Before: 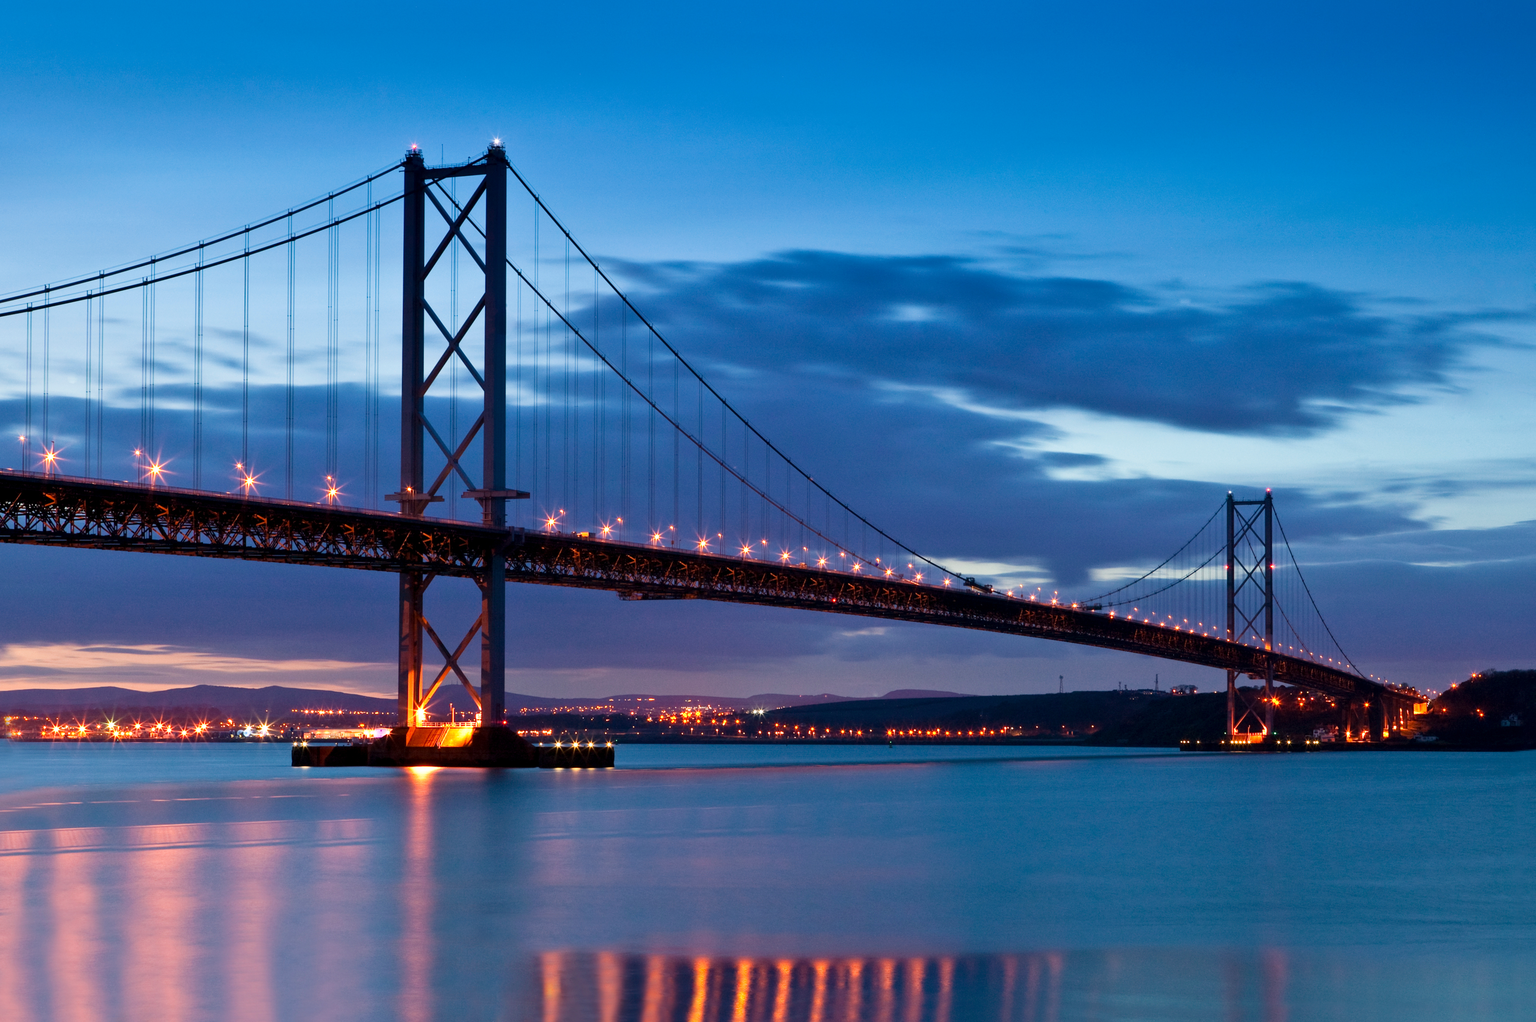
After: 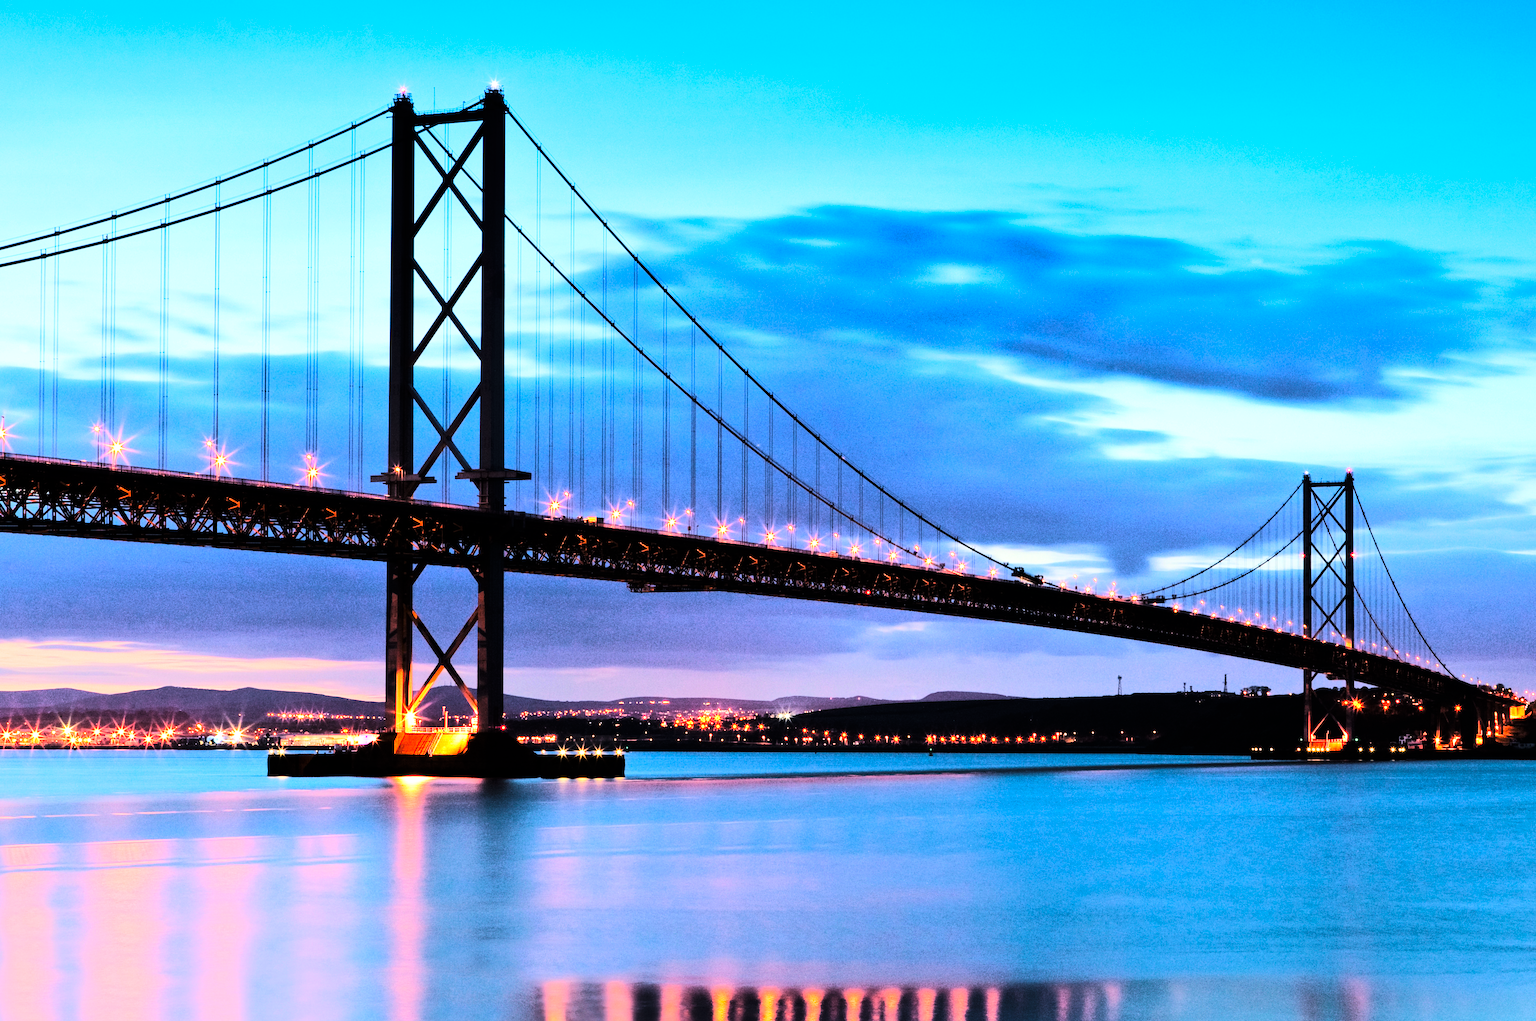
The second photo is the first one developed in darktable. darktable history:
crop: left 3.305%, top 6.436%, right 6.389%, bottom 3.258%
tone curve: curves: ch0 [(0, 0) (0.086, 0.006) (0.148, 0.021) (0.245, 0.105) (0.374, 0.401) (0.444, 0.631) (0.778, 0.915) (1, 1)], color space Lab, linked channels, preserve colors none
exposure: black level correction -0.002, exposure 0.54 EV, compensate highlight preservation false
